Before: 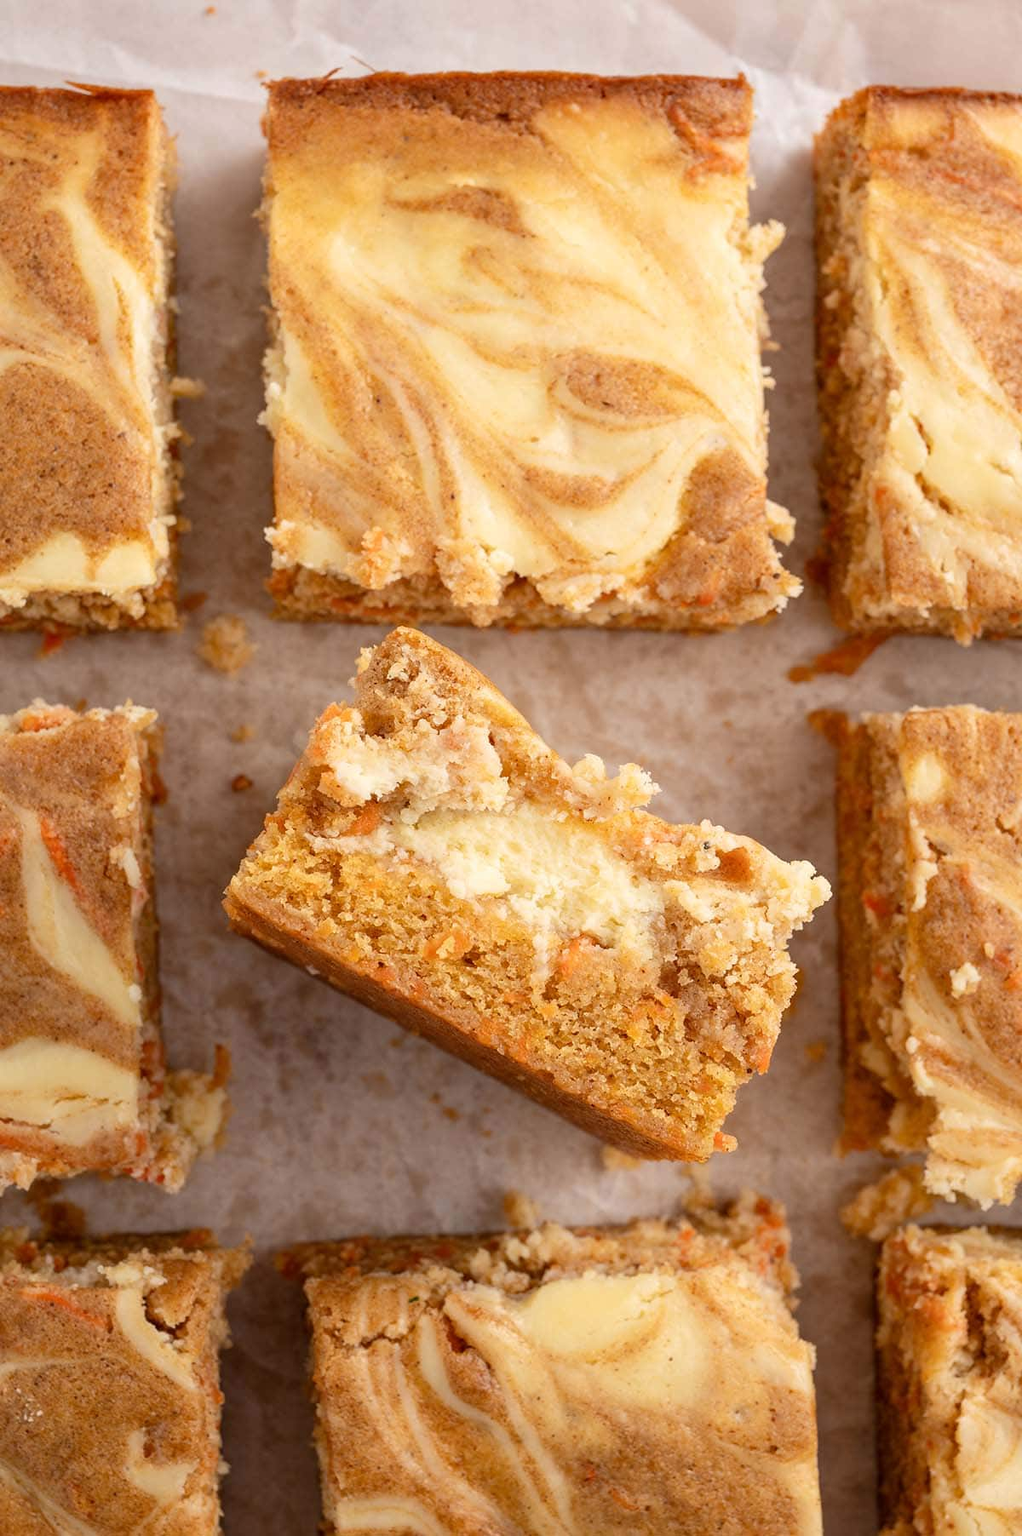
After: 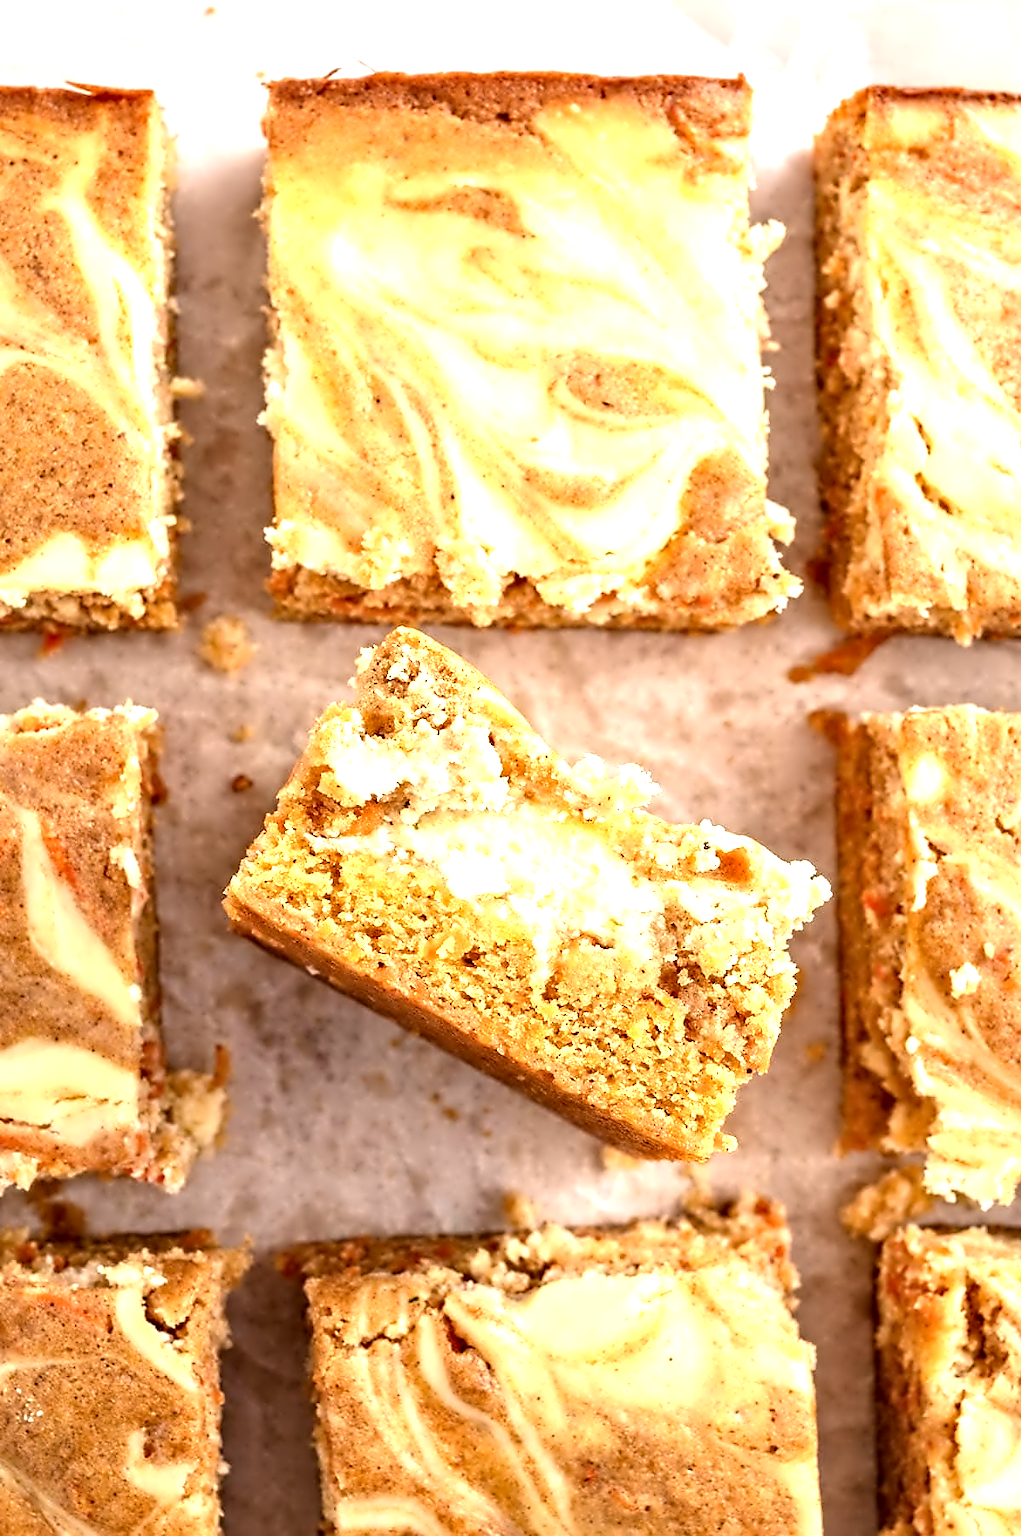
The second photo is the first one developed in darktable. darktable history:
exposure: black level correction 0, exposure 1.1 EV, compensate exposure bias true, compensate highlight preservation false
contrast equalizer: octaves 7, y [[0.5, 0.542, 0.583, 0.625, 0.667, 0.708], [0.5 ×6], [0.5 ×6], [0, 0.033, 0.067, 0.1, 0.133, 0.167], [0, 0.05, 0.1, 0.15, 0.2, 0.25]]
